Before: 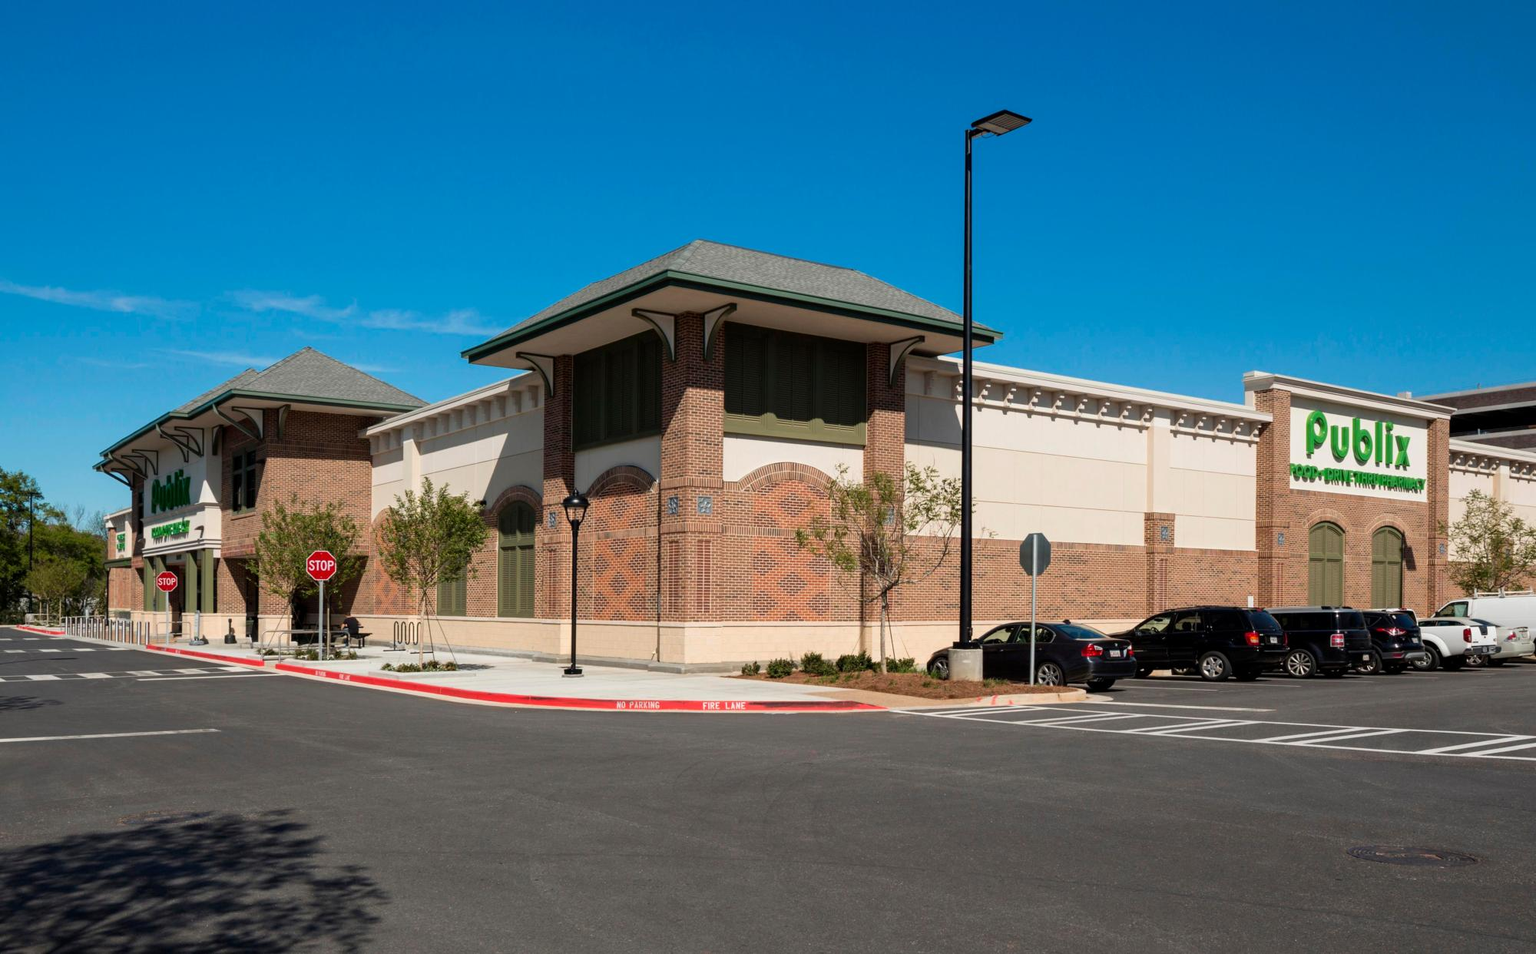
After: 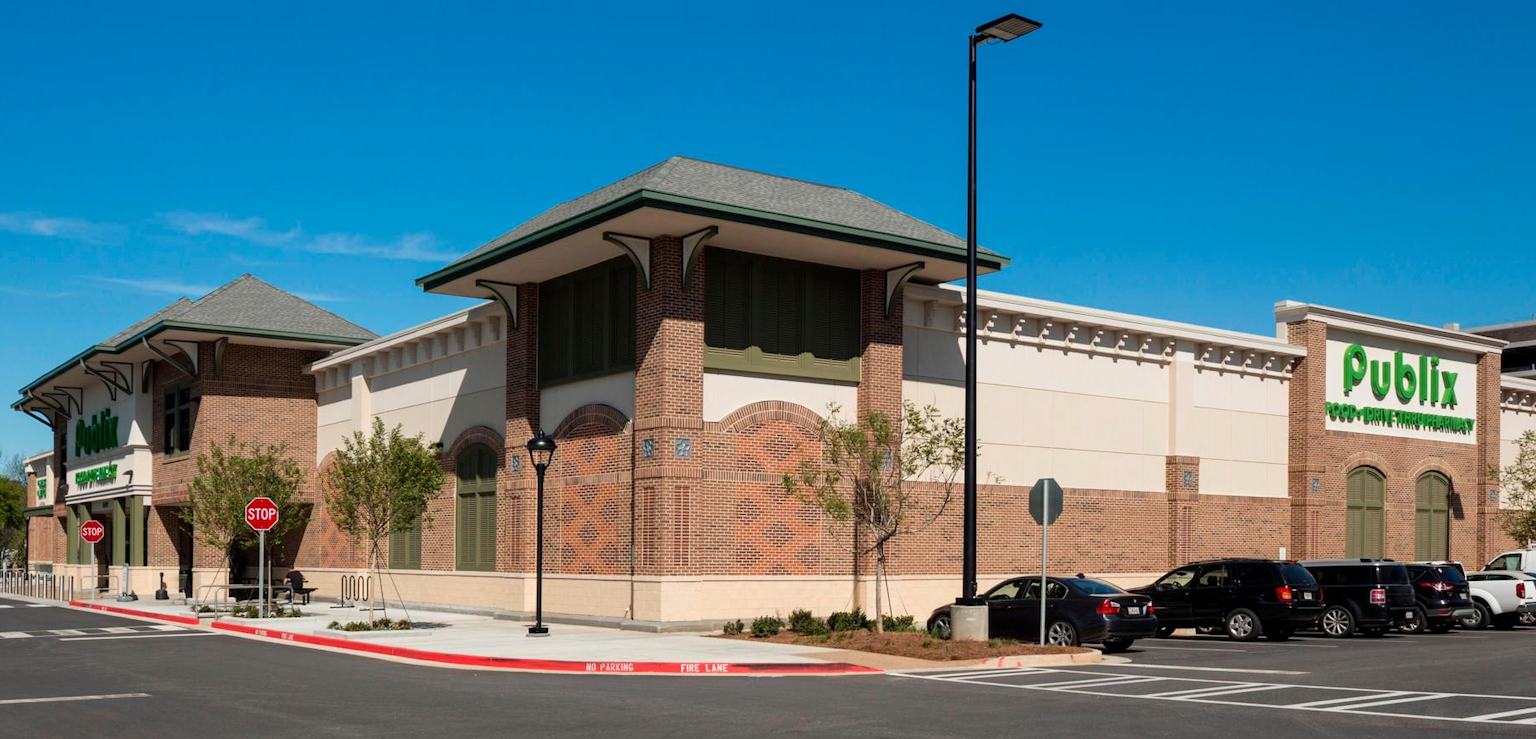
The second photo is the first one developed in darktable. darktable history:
crop: left 5.43%, top 10.275%, right 3.483%, bottom 19.052%
